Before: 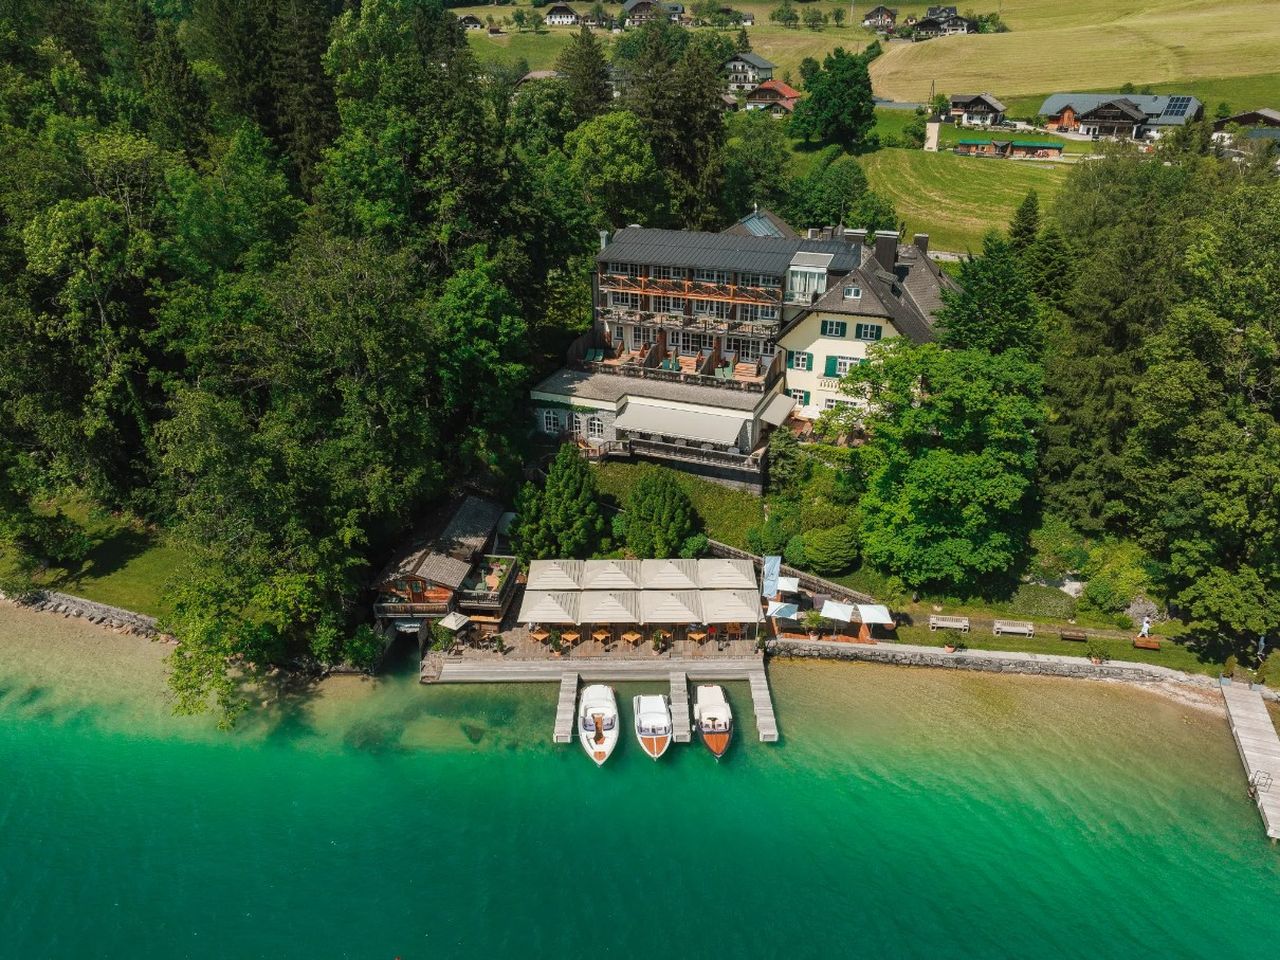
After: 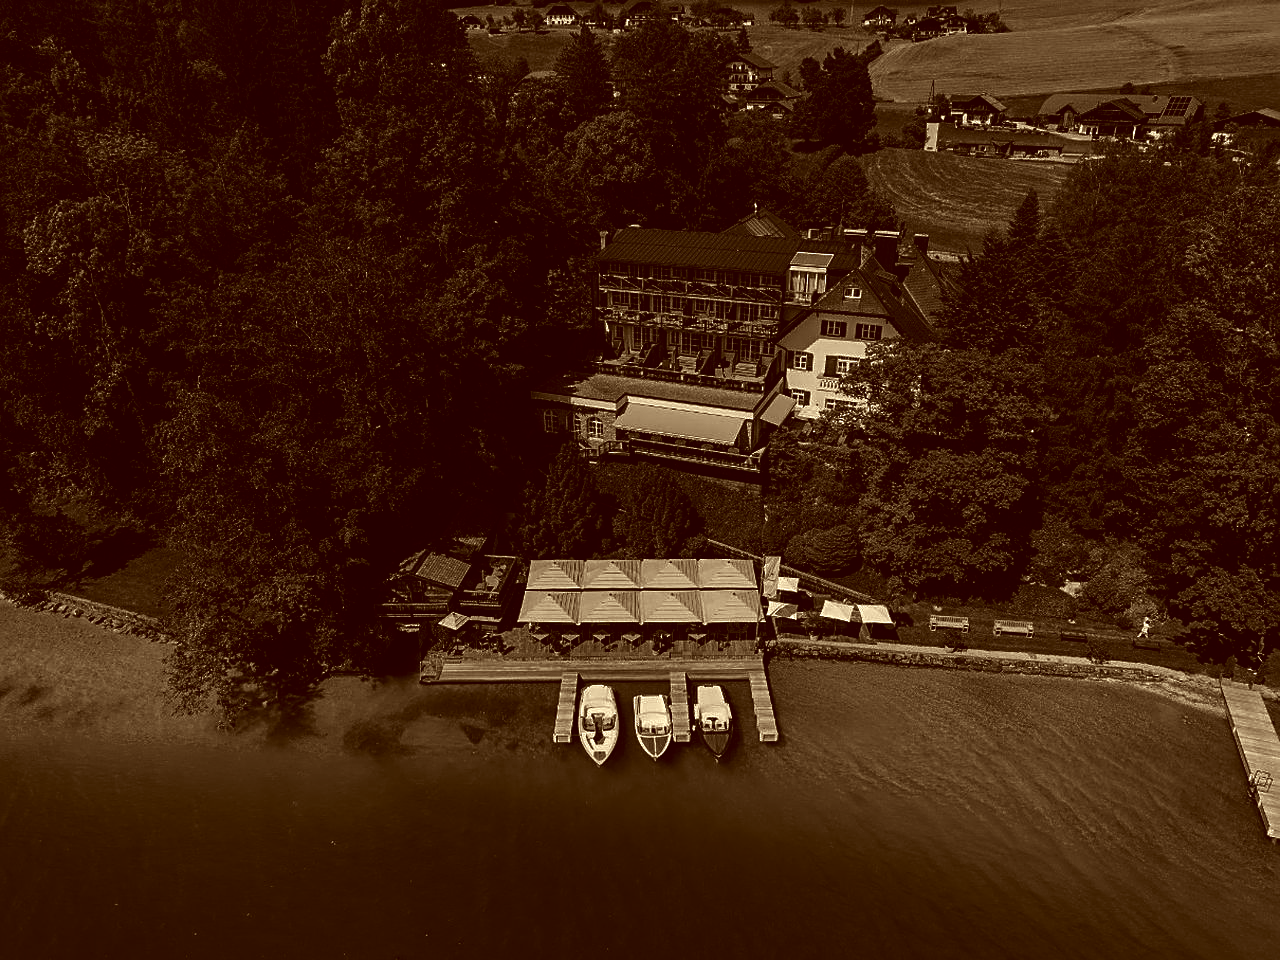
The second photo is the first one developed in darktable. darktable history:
white balance: red 0.766, blue 1.537
sharpen: on, module defaults
contrast brightness saturation: contrast -0.03, brightness -0.59, saturation -1
color correction: highlights a* 1.12, highlights b* 24.26, shadows a* 15.58, shadows b* 24.26
color balance rgb: perceptual saturation grading › global saturation 20%, perceptual saturation grading › highlights -25%, perceptual saturation grading › shadows 50%
